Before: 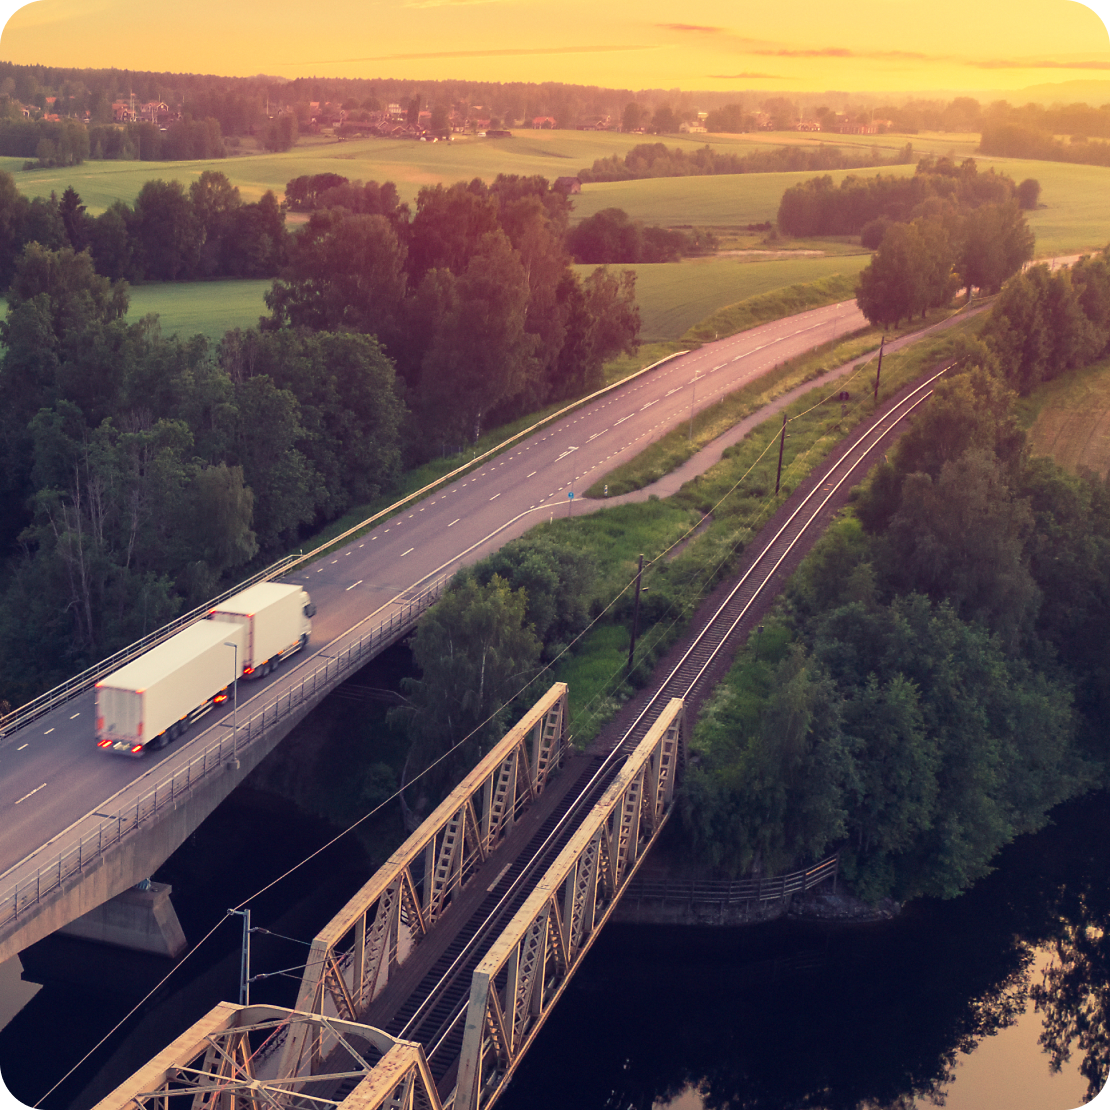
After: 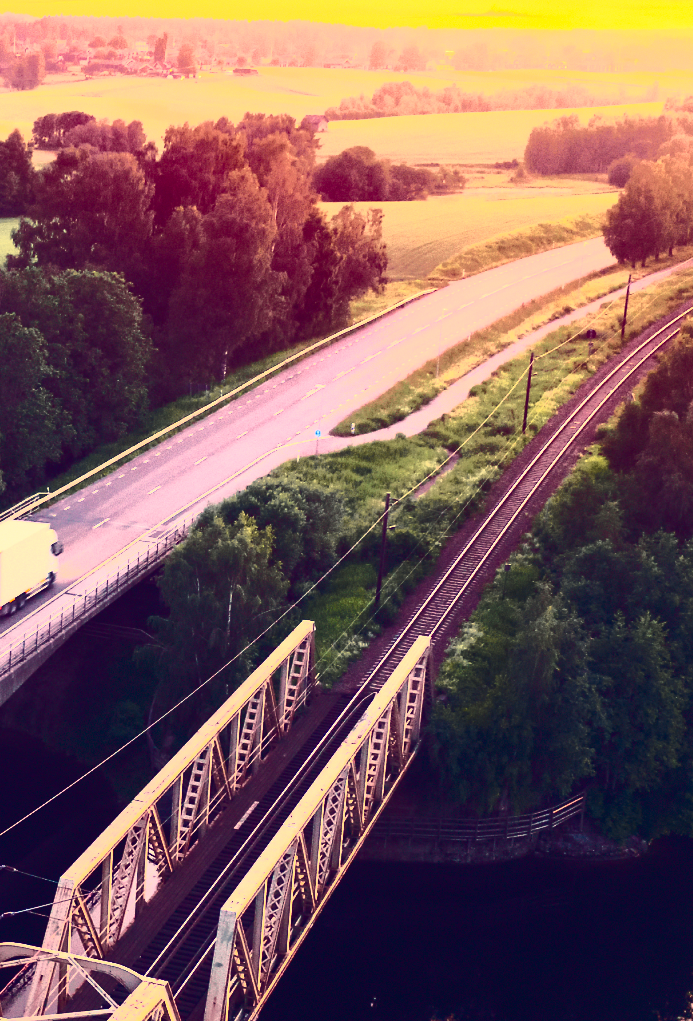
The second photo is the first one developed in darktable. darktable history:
crop and rotate: left 22.846%, top 5.621%, right 14.683%, bottom 2.322%
contrast brightness saturation: contrast 0.845, brightness 0.602, saturation 0.588
tone curve: curves: ch0 [(0, 0) (0.104, 0.061) (0.239, 0.201) (0.327, 0.317) (0.401, 0.443) (0.489, 0.566) (0.65, 0.68) (0.832, 0.858) (1, 0.977)]; ch1 [(0, 0) (0.161, 0.092) (0.35, 0.33) (0.379, 0.401) (0.447, 0.476) (0.495, 0.499) (0.515, 0.518) (0.534, 0.557) (0.602, 0.625) (0.712, 0.706) (1, 1)]; ch2 [(0, 0) (0.359, 0.372) (0.437, 0.437) (0.502, 0.501) (0.55, 0.534) (0.592, 0.601) (0.647, 0.64) (1, 1)], color space Lab, independent channels, preserve colors none
